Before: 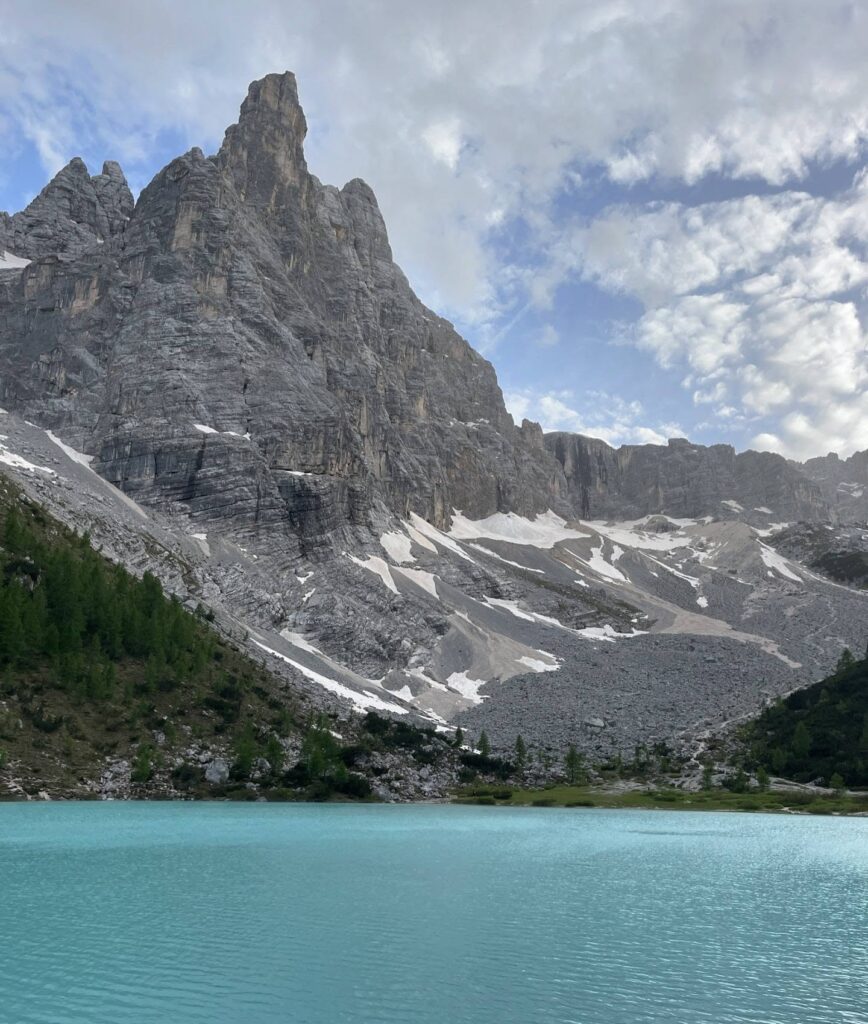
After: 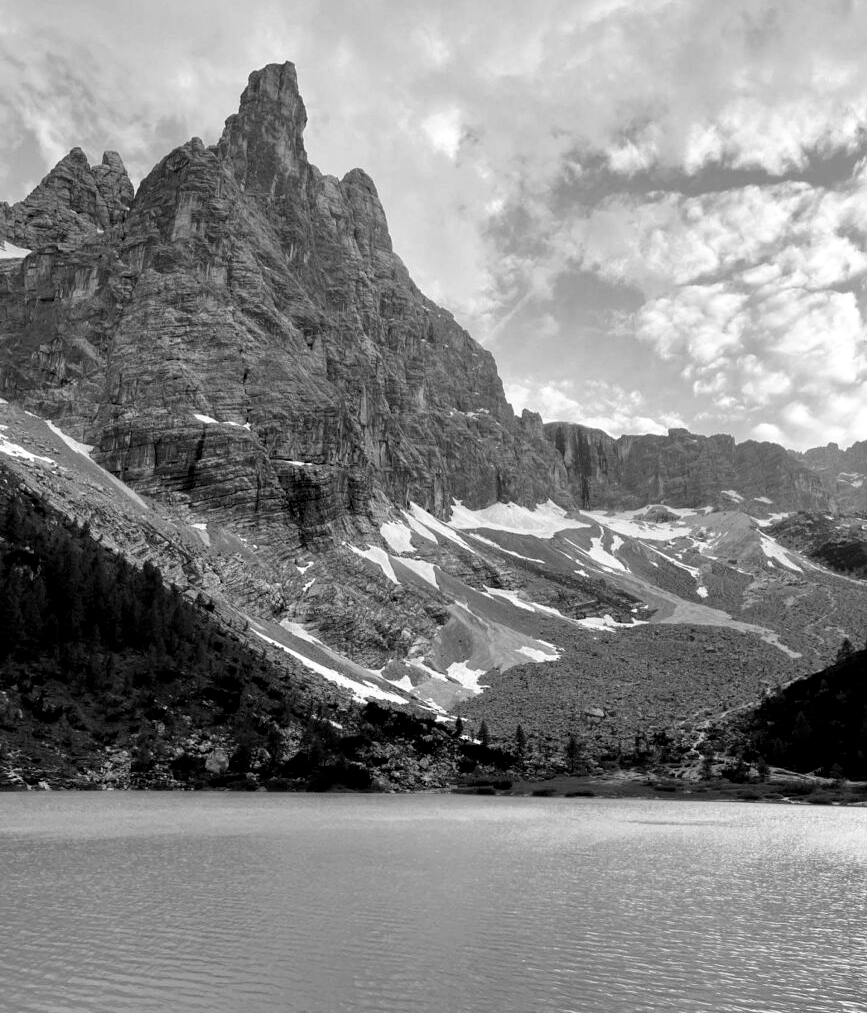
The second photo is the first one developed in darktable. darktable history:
filmic rgb: black relative exposure -8.7 EV, white relative exposure 2.7 EV, threshold 3 EV, target black luminance 0%, hardness 6.25, latitude 76.53%, contrast 1.326, shadows ↔ highlights balance -0.349%, preserve chrominance no, color science v4 (2020), enable highlight reconstruction true
crop: top 1.049%, right 0.001%
exposure: exposure 0 EV, compensate highlight preservation false
monochrome: size 3.1
local contrast: highlights 100%, shadows 100%, detail 120%, midtone range 0.2
